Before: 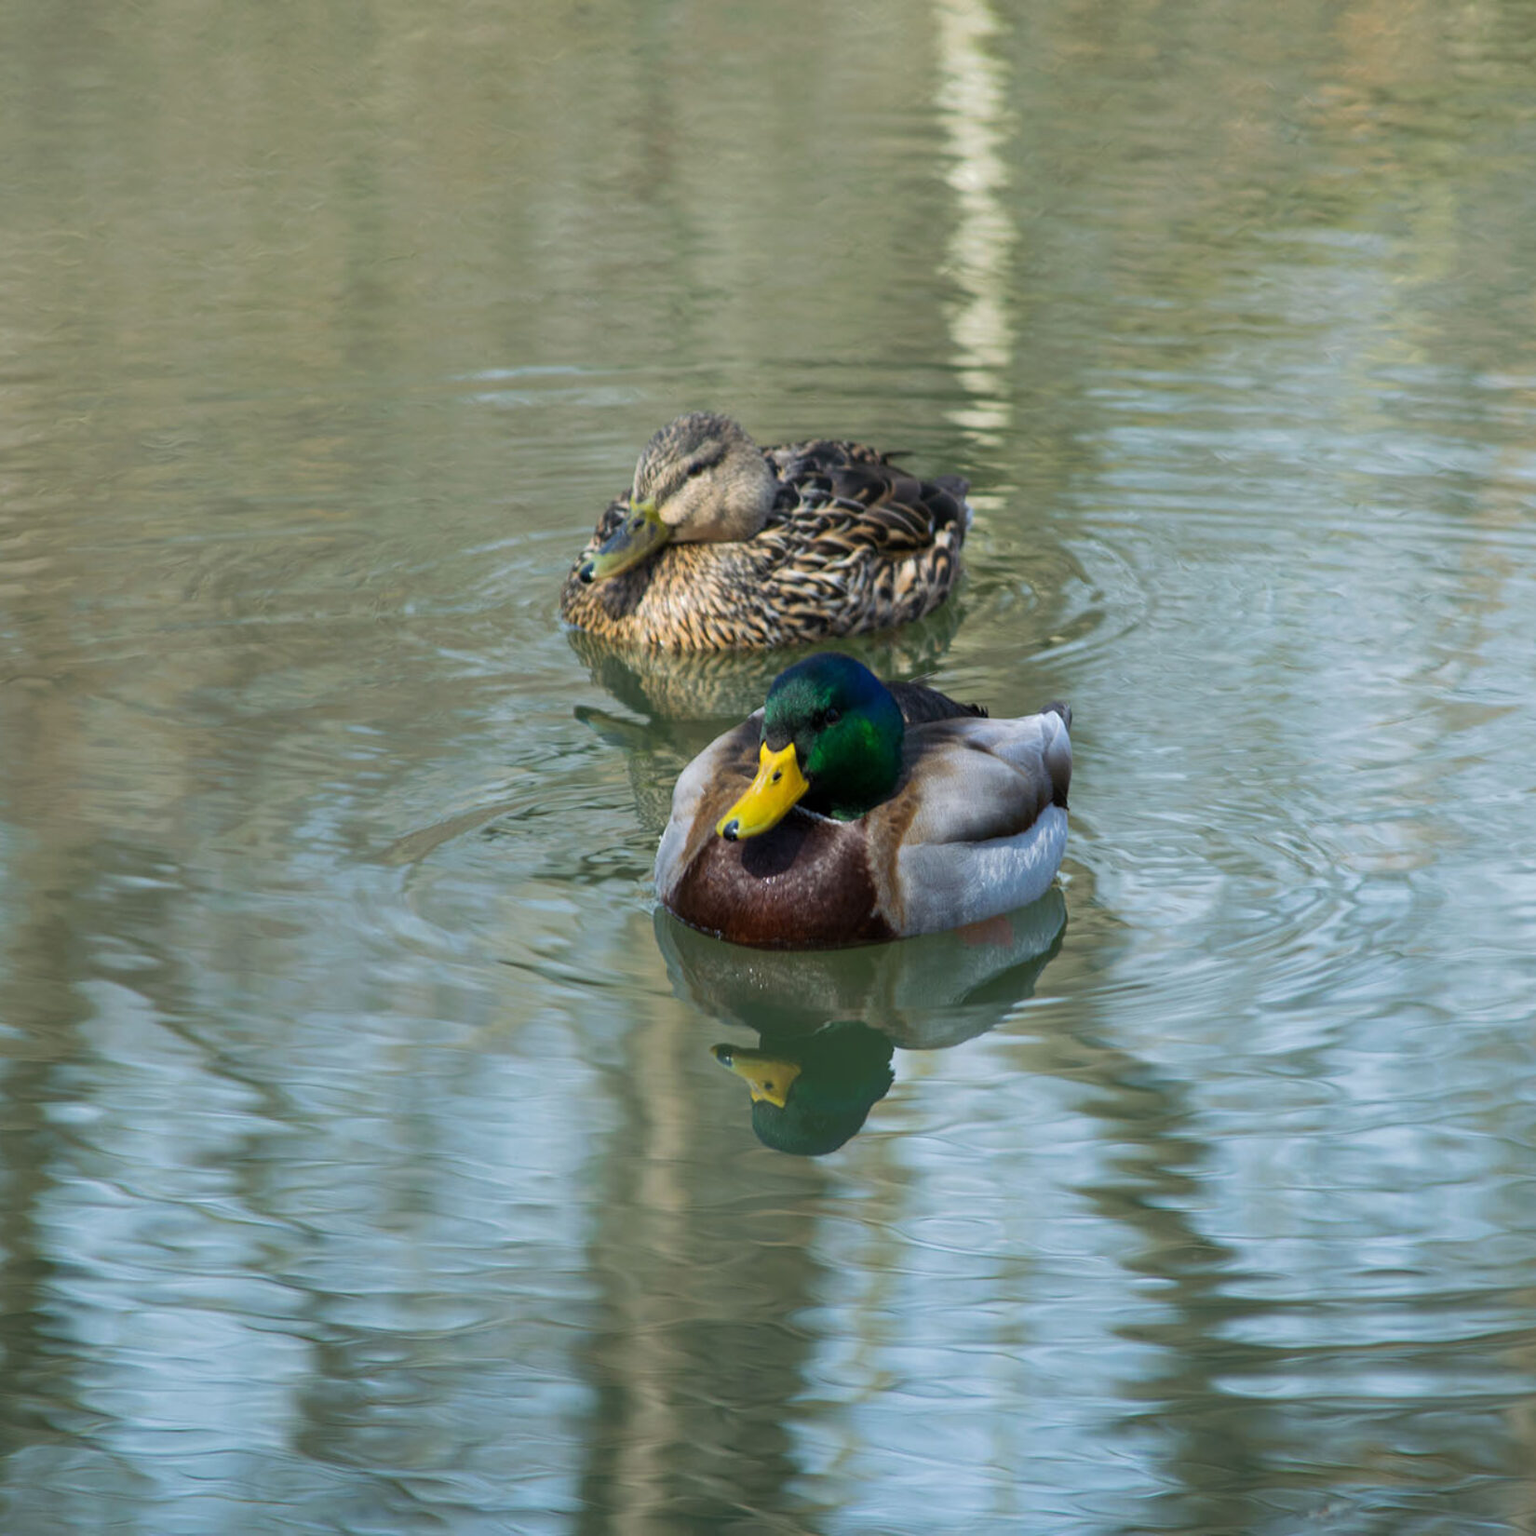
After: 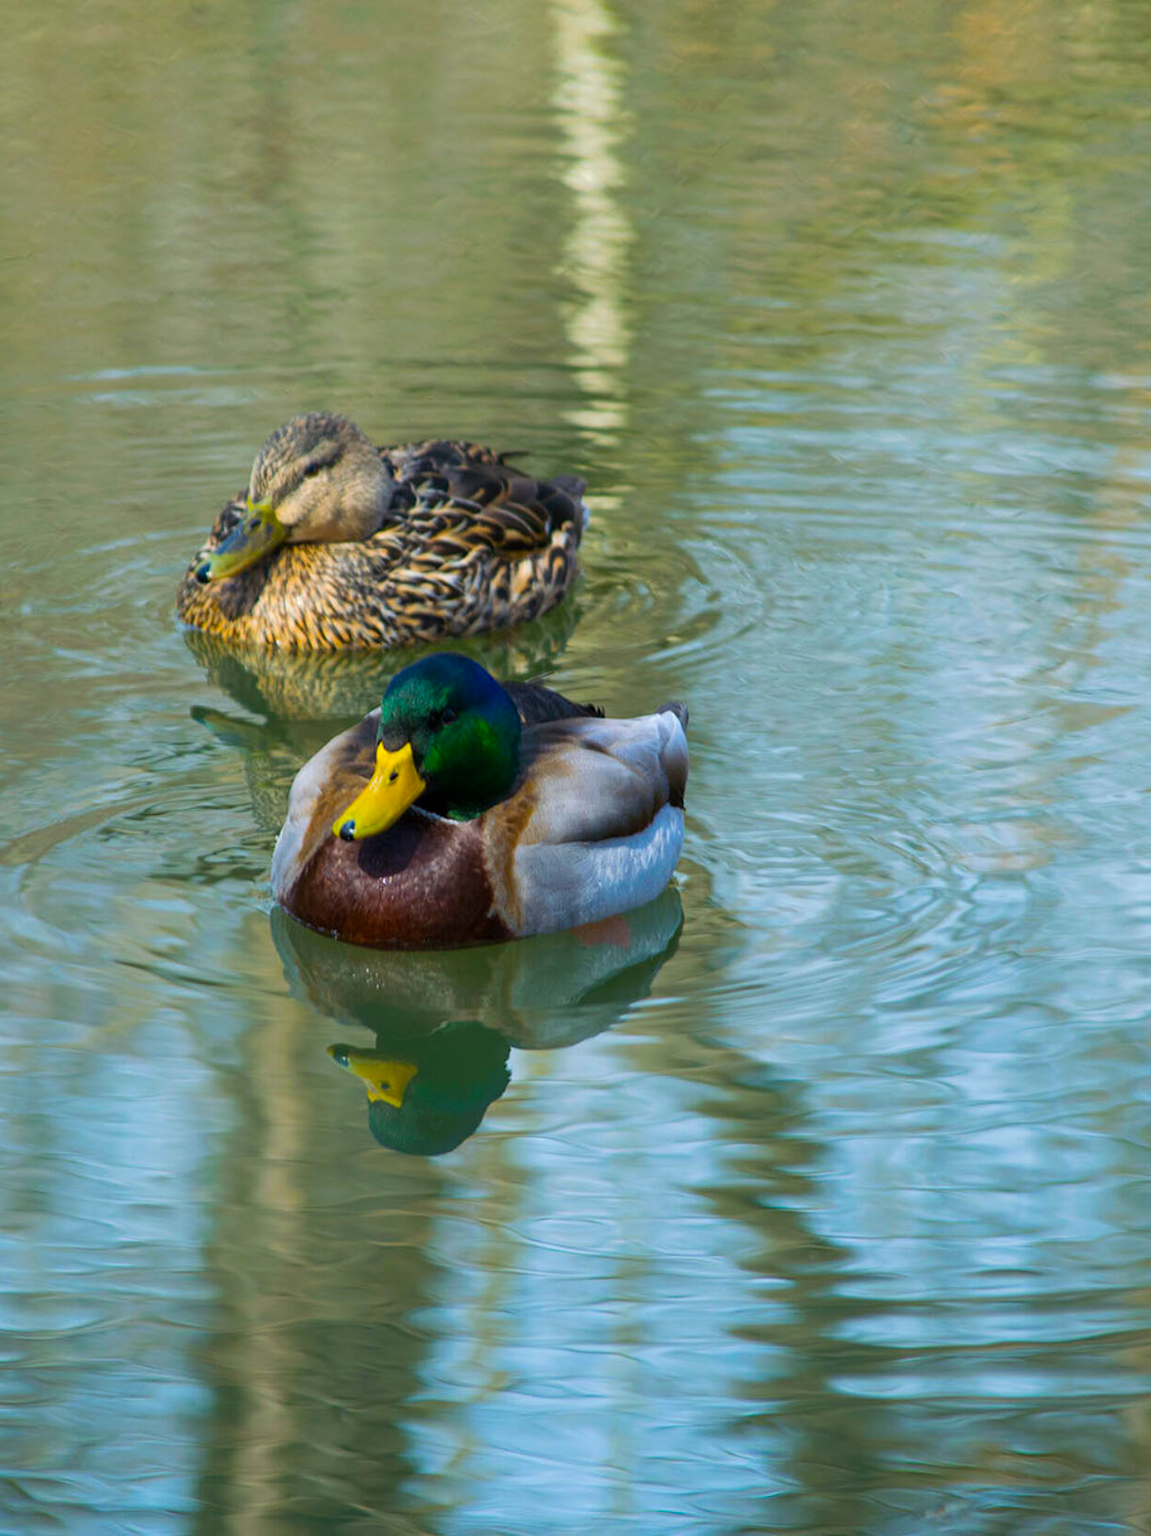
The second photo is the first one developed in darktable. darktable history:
color balance rgb: perceptual saturation grading › global saturation 14.646%, global vibrance 50.3%
crop and rotate: left 24.973%
